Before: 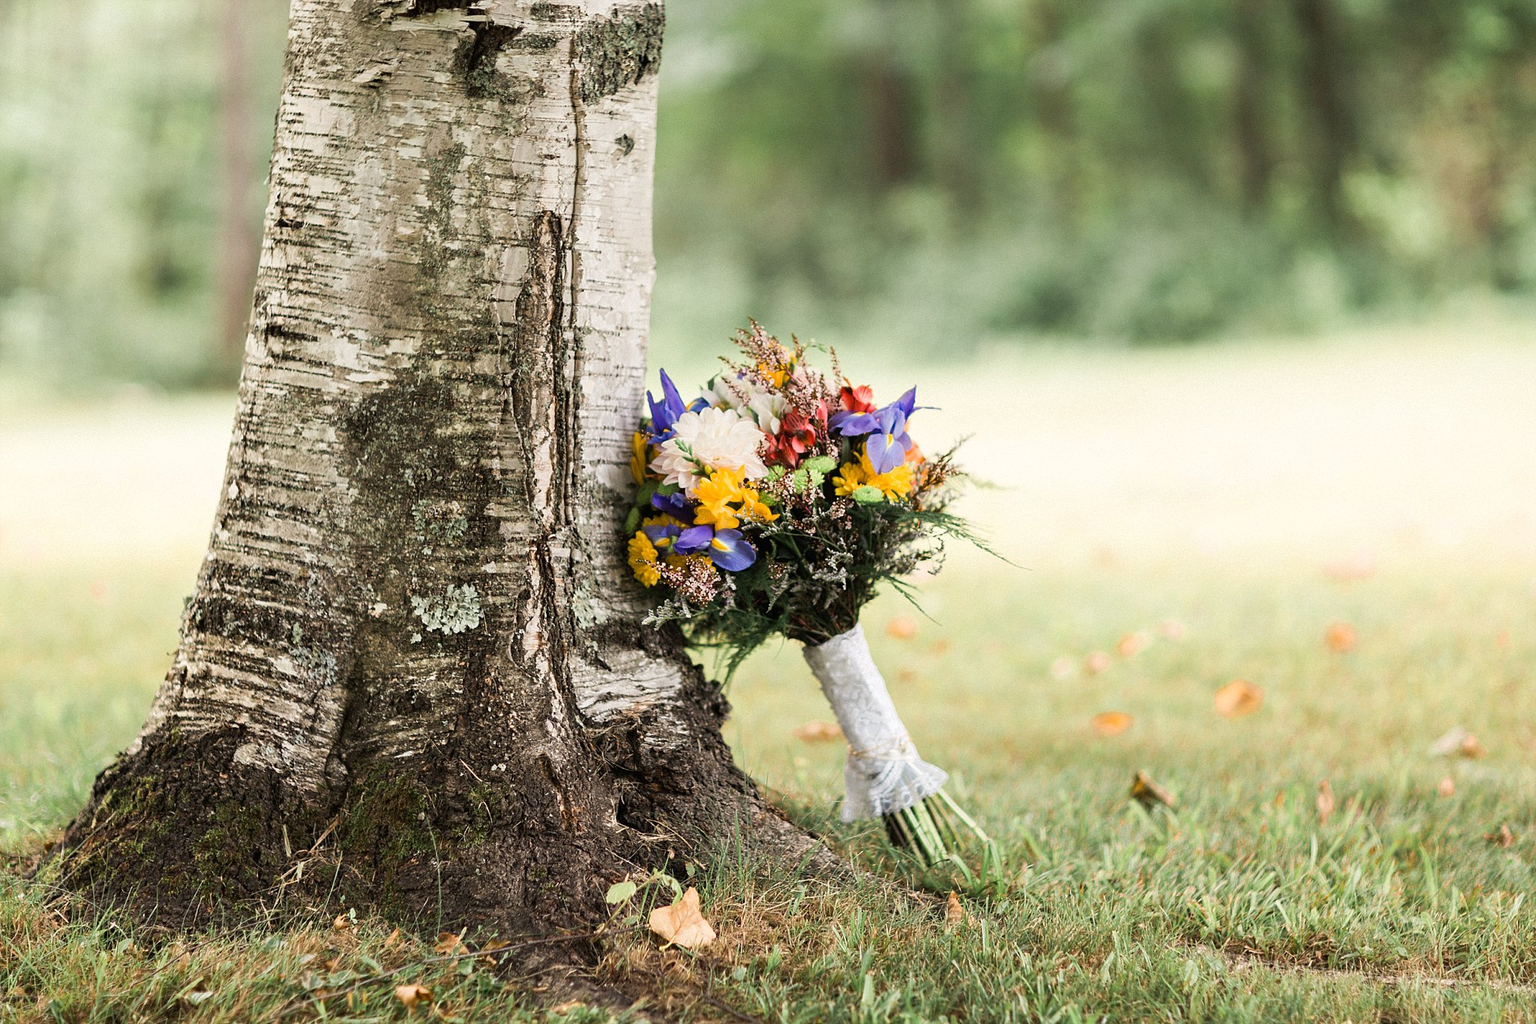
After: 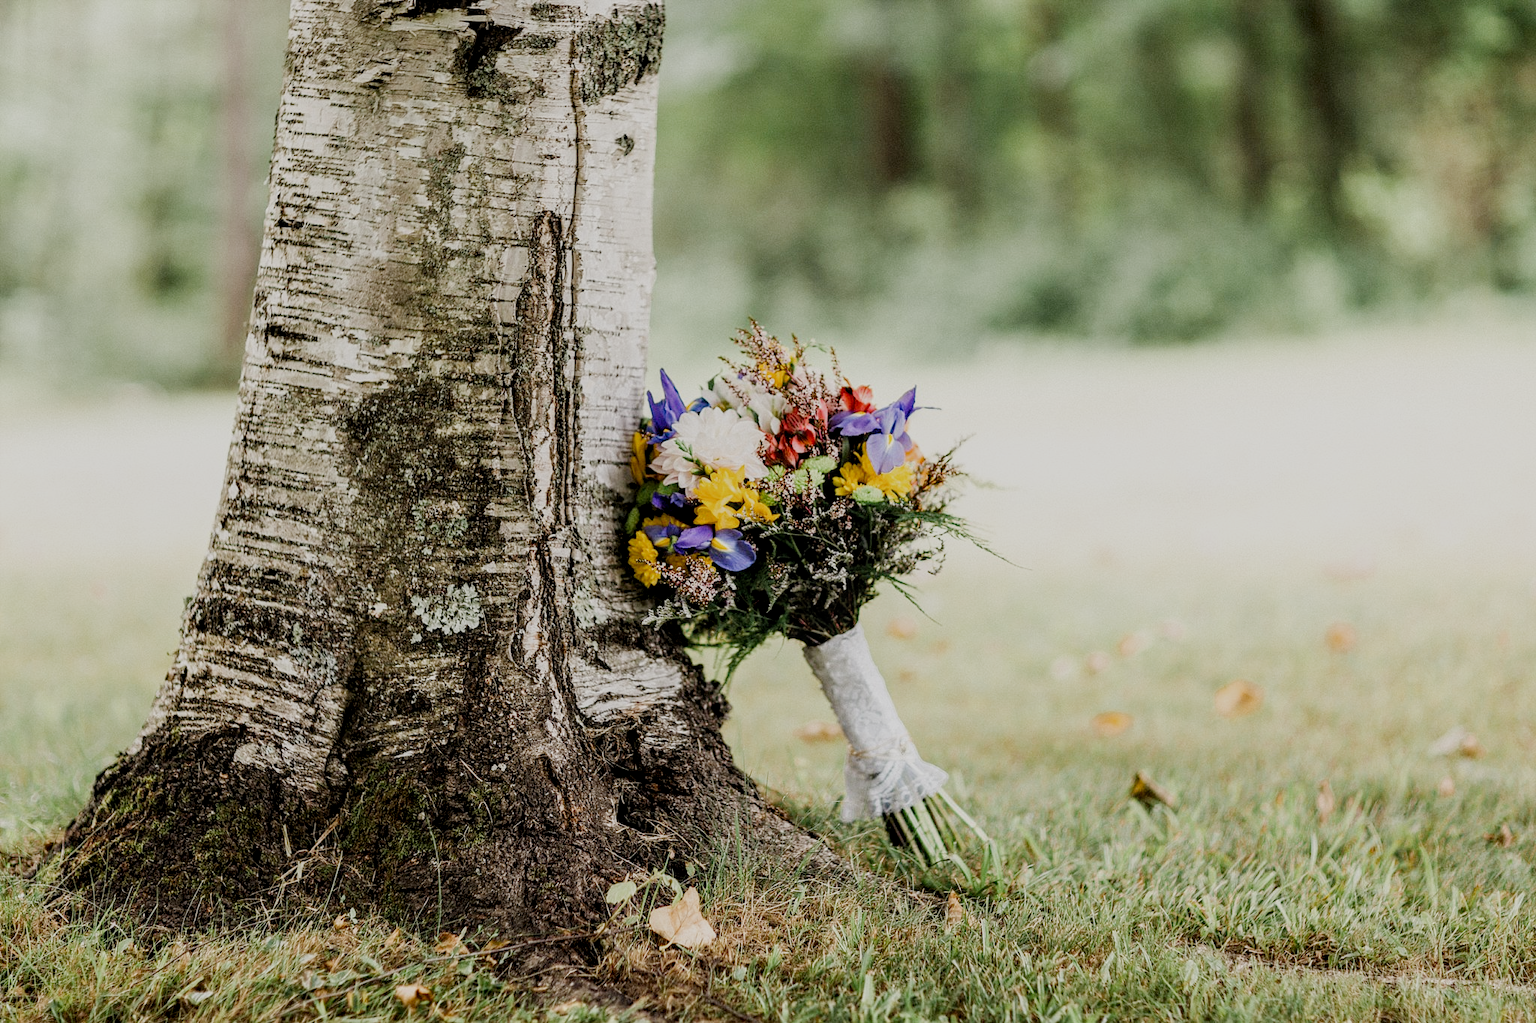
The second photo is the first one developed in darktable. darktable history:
local contrast: detail 130%
exposure: exposure -0.065 EV, compensate highlight preservation false
filmic rgb: black relative exposure -7.1 EV, white relative exposure 5.36 EV, hardness 3.02, preserve chrominance no, color science v5 (2021)
